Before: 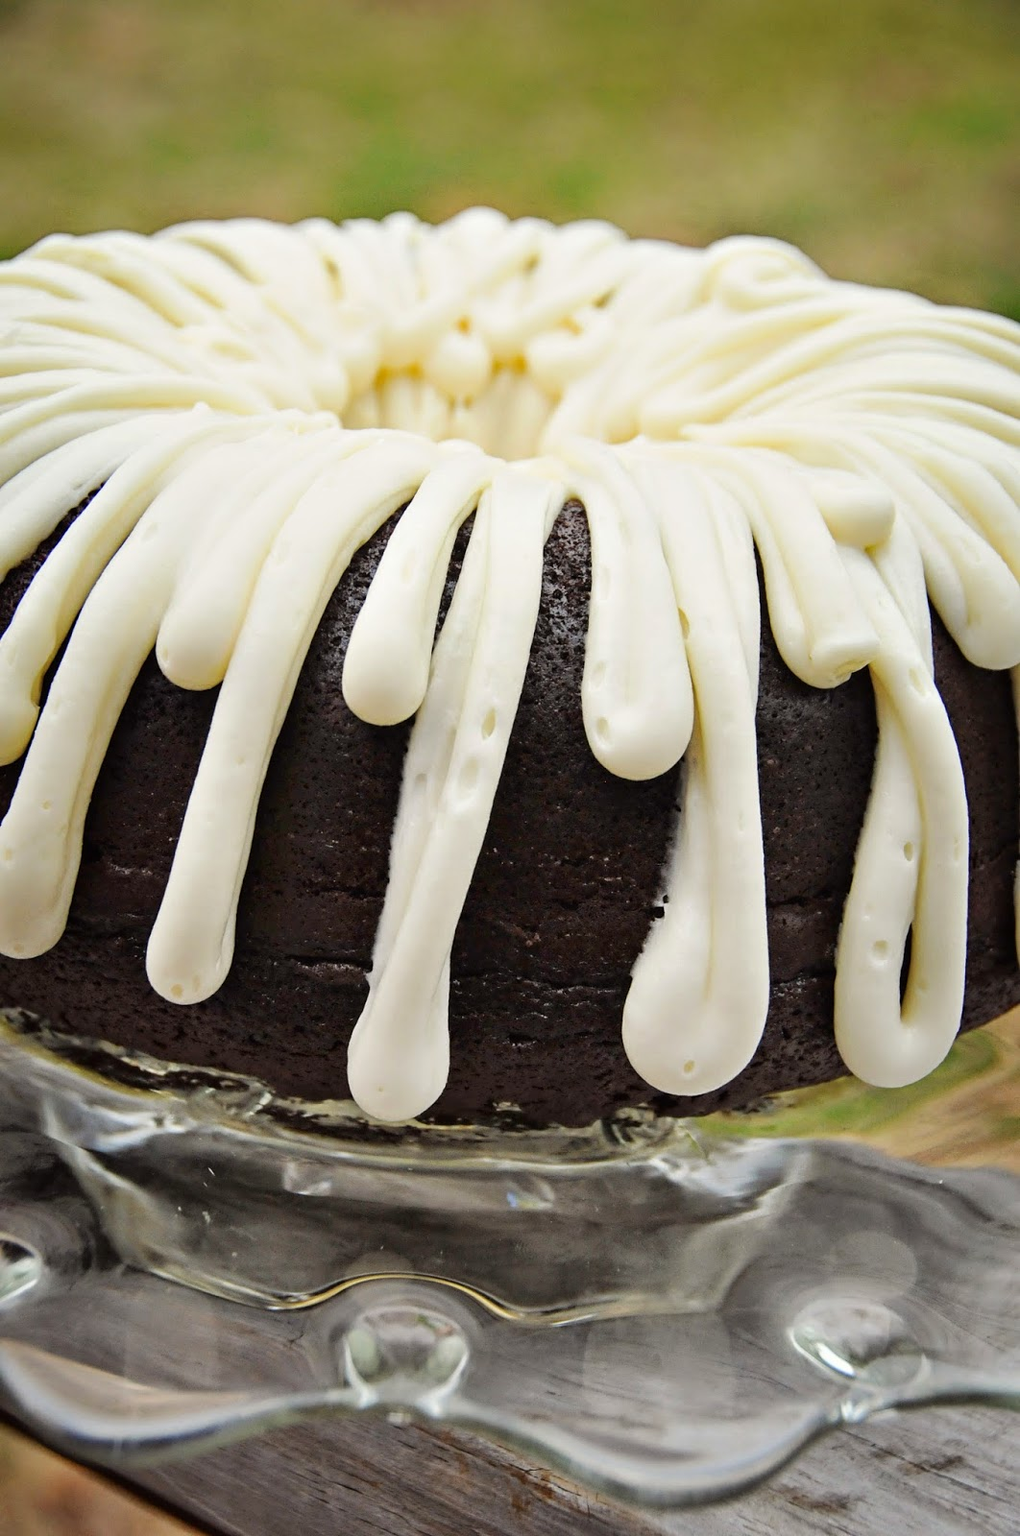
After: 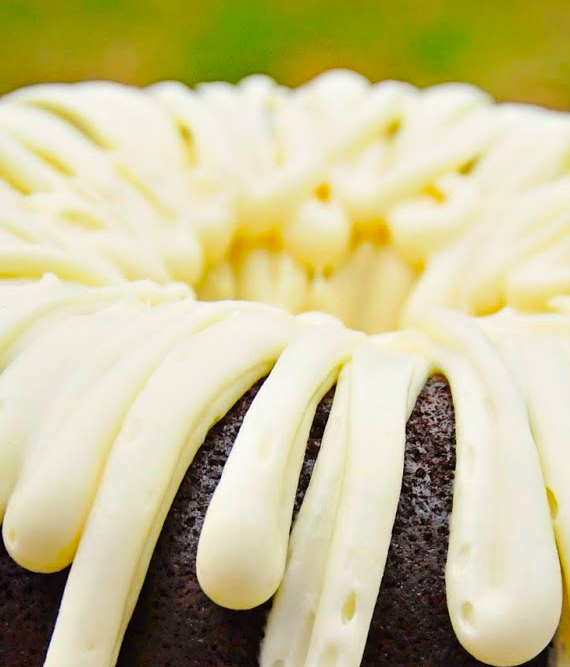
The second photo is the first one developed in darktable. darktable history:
crop: left 15.103%, top 9.186%, right 31.186%, bottom 49.099%
exposure: compensate highlight preservation false
color correction: highlights b* -0.001, saturation 1.8
